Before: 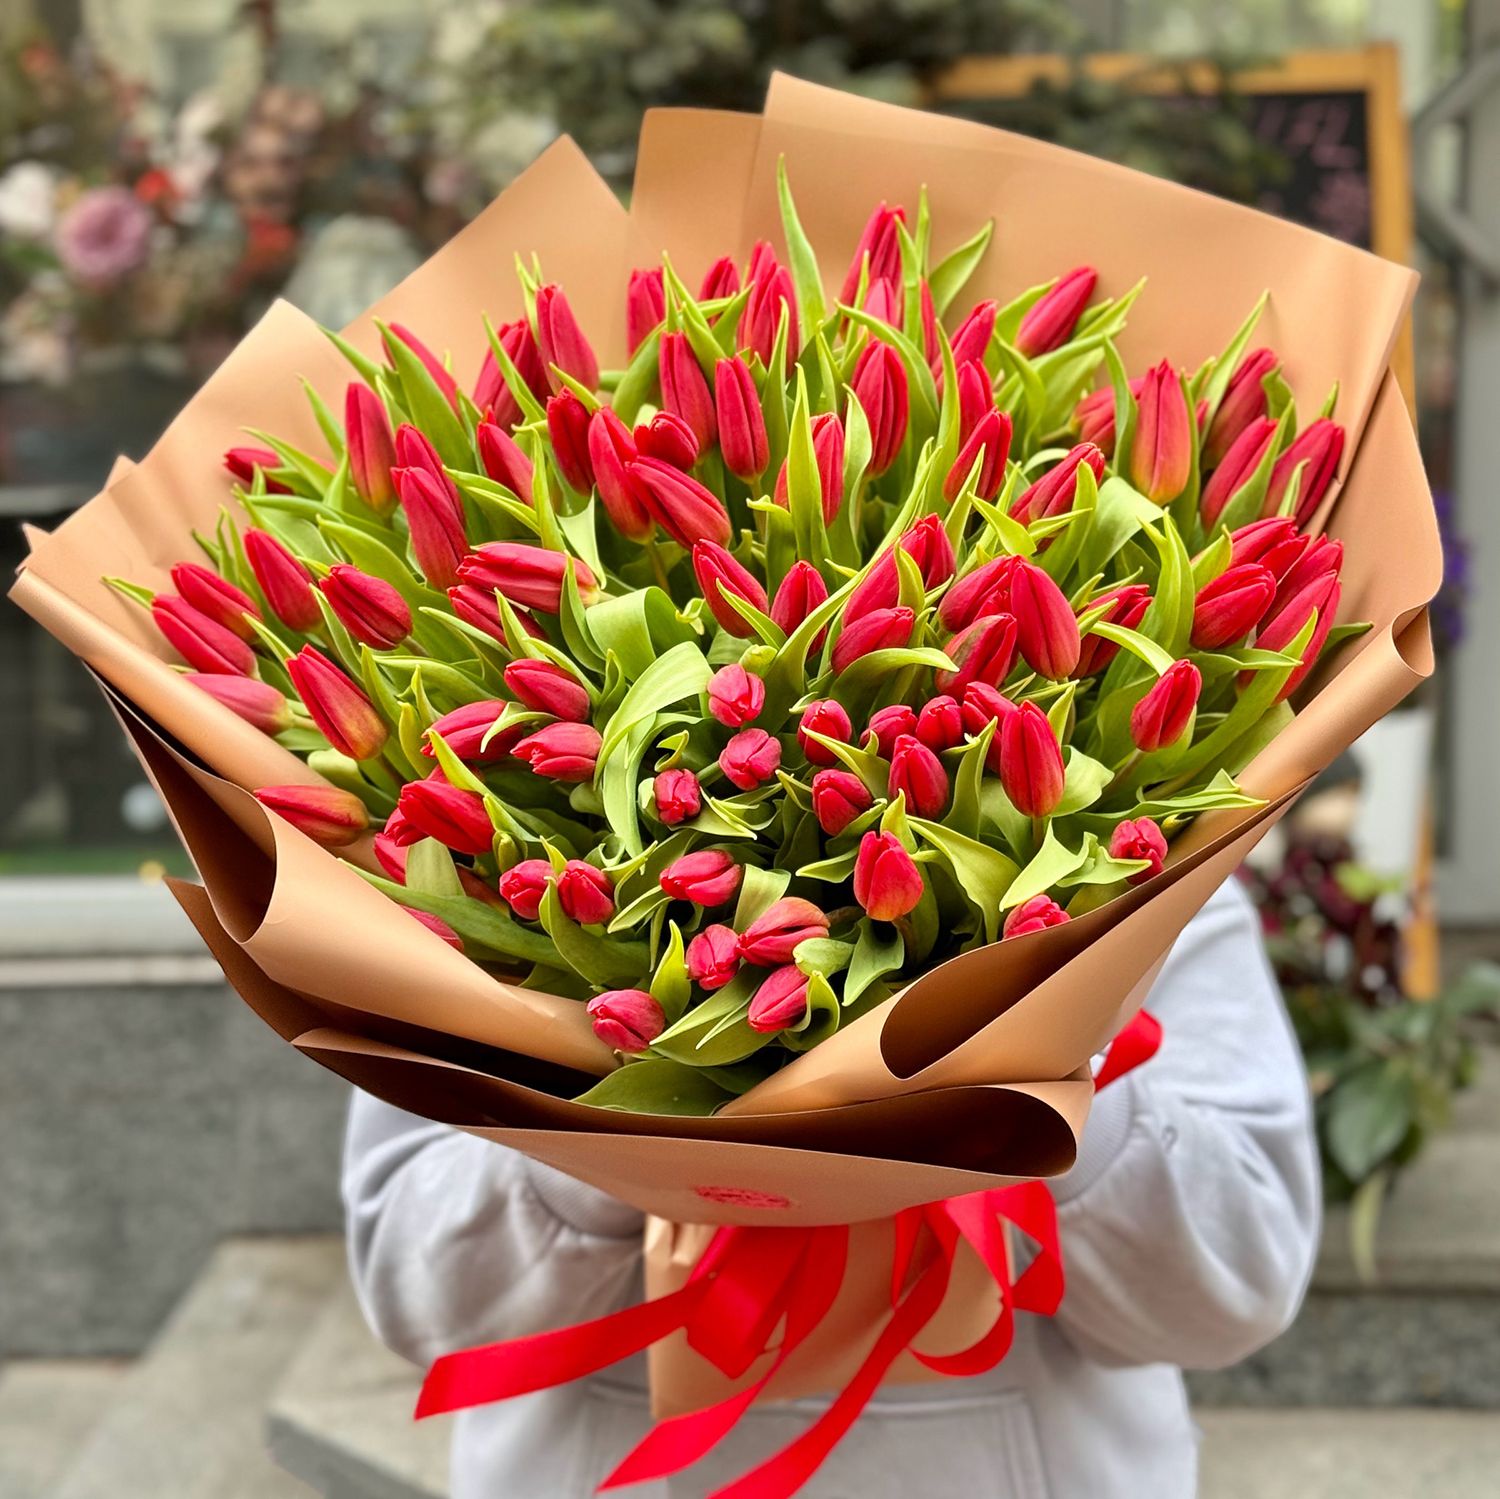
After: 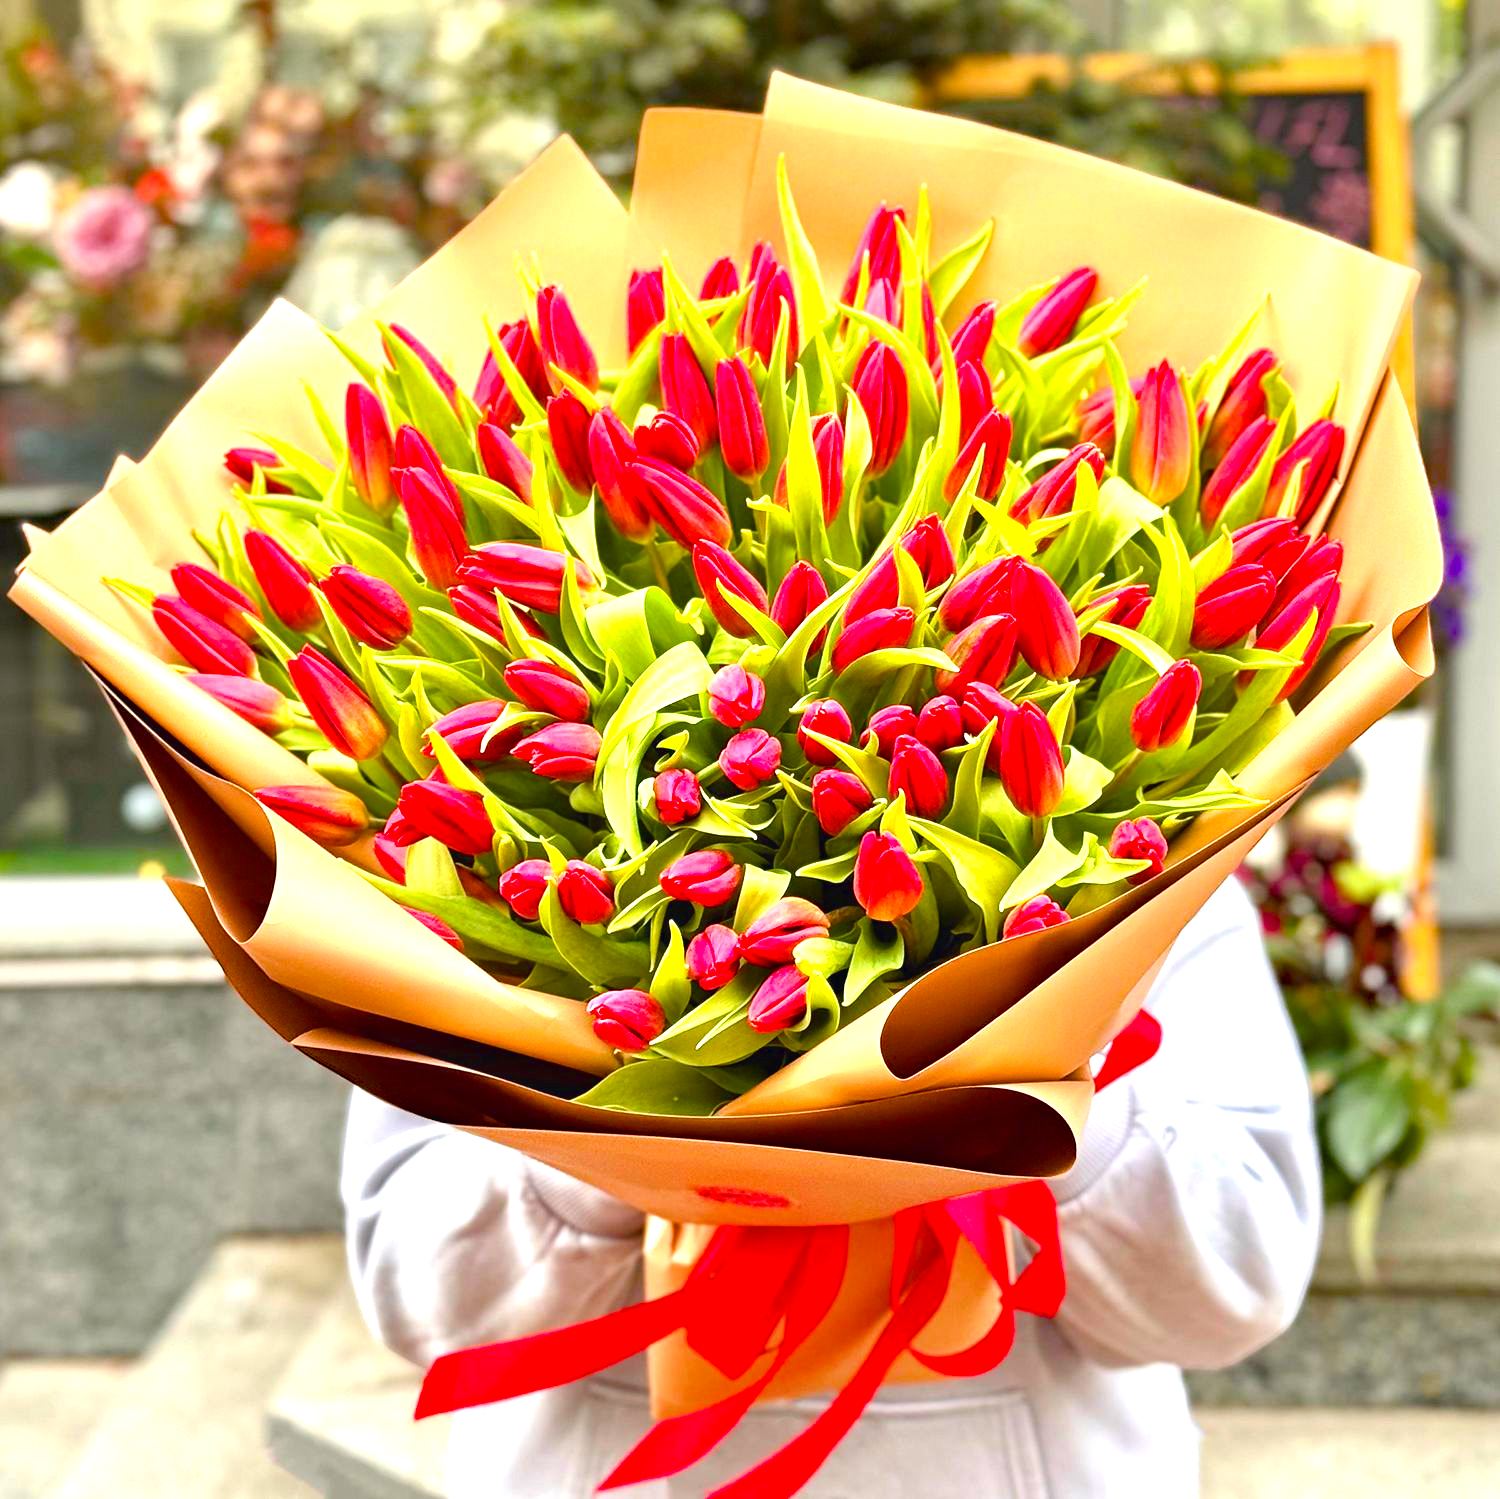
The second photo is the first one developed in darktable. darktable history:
haze removal: compatibility mode true, adaptive false
exposure: black level correction 0, exposure 1.199 EV, compensate exposure bias true, compensate highlight preservation false
color balance rgb: shadows lift › chroma 3.073%, shadows lift › hue 279.39°, highlights gain › chroma 0.271%, highlights gain › hue 329.96°, global offset › luminance 0.275%, global offset › hue 171.97°, linear chroma grading › global chroma 15.252%, perceptual saturation grading › global saturation 26.94%, perceptual saturation grading › highlights -28.483%, perceptual saturation grading › mid-tones 15.264%, perceptual saturation grading › shadows 33.939%
